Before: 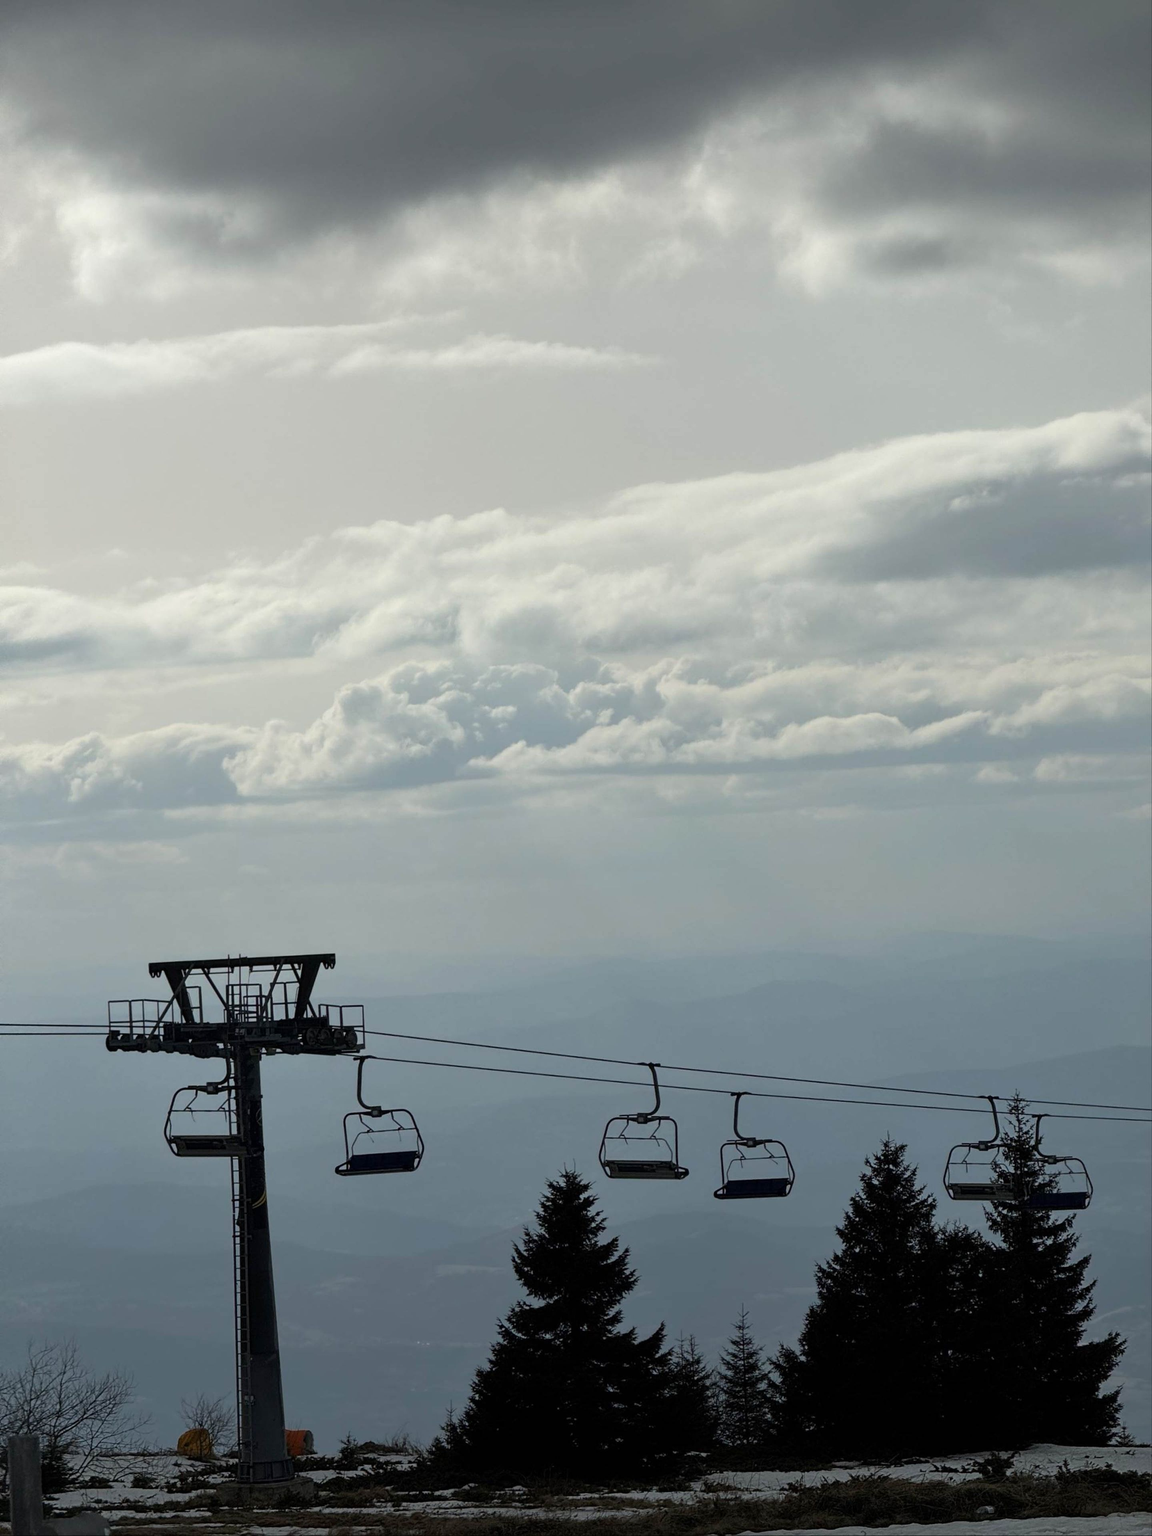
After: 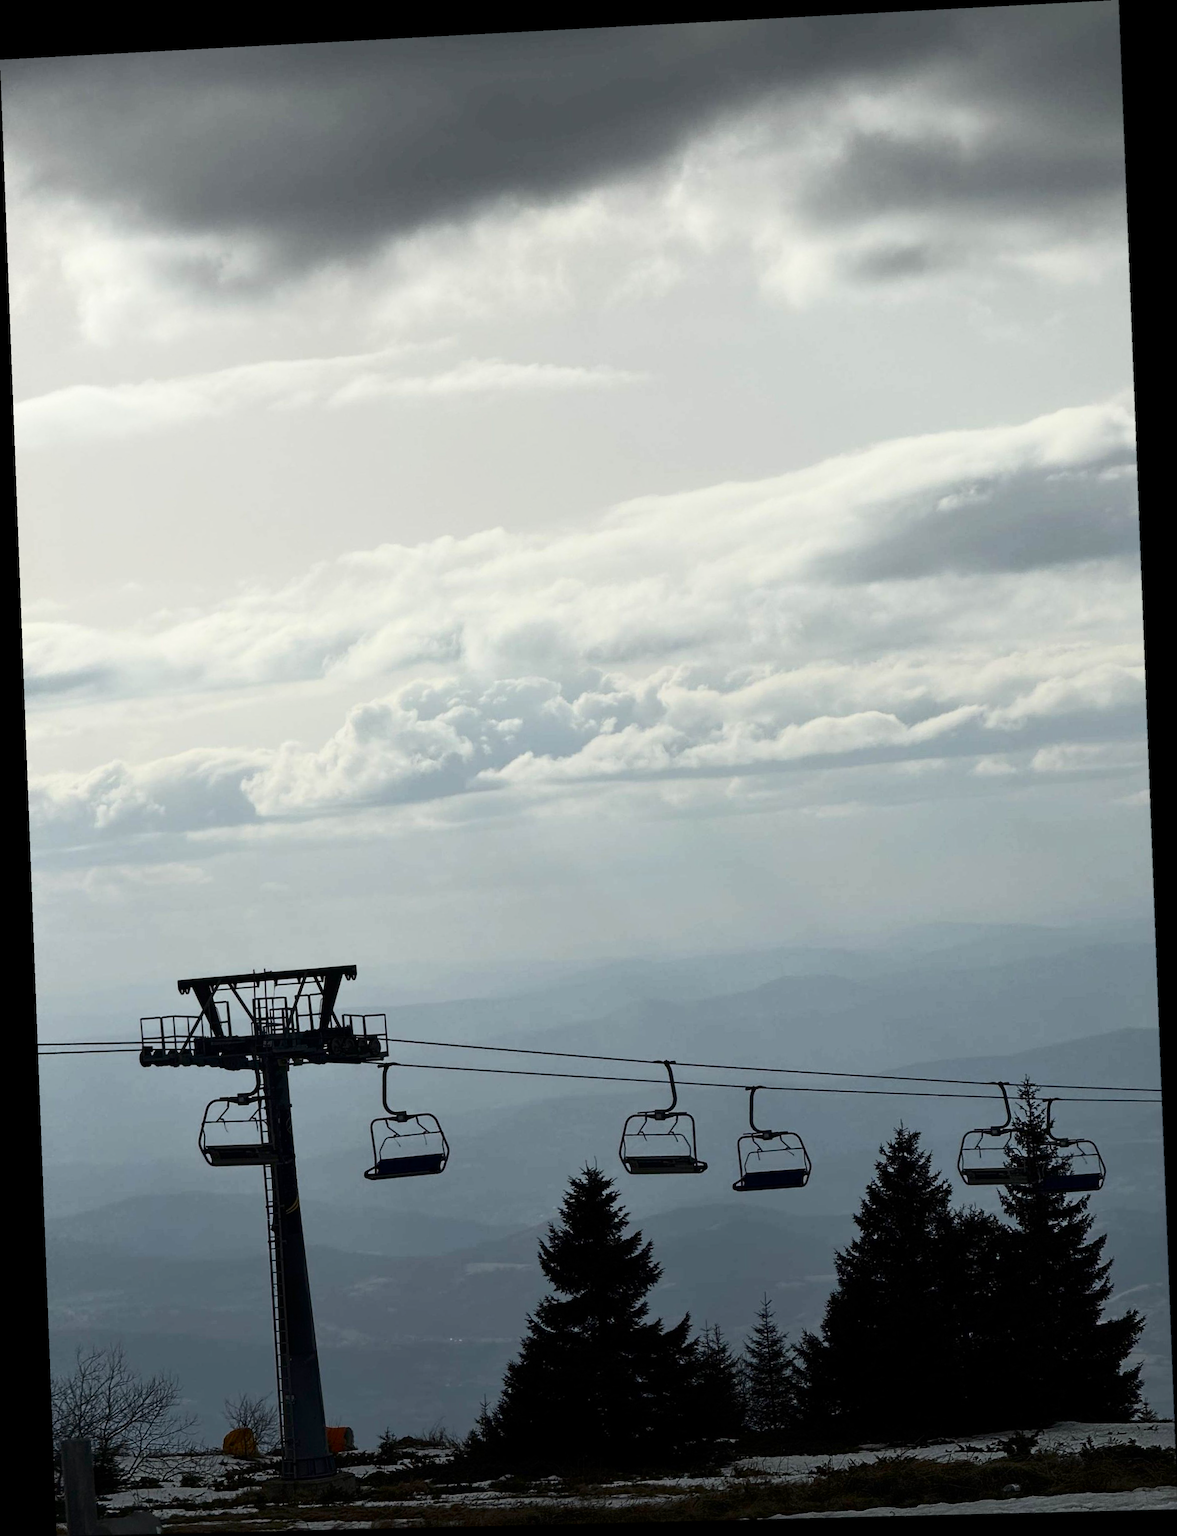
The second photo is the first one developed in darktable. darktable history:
rotate and perspective: rotation -2.22°, lens shift (horizontal) -0.022, automatic cropping off
contrast brightness saturation: contrast 0.28
